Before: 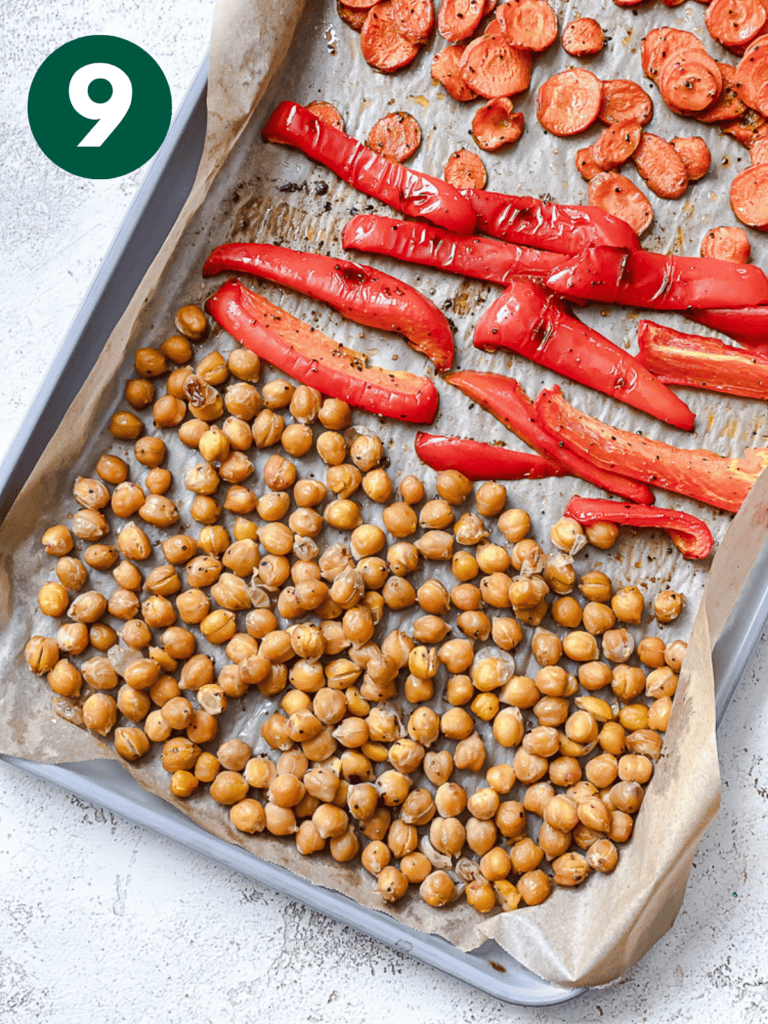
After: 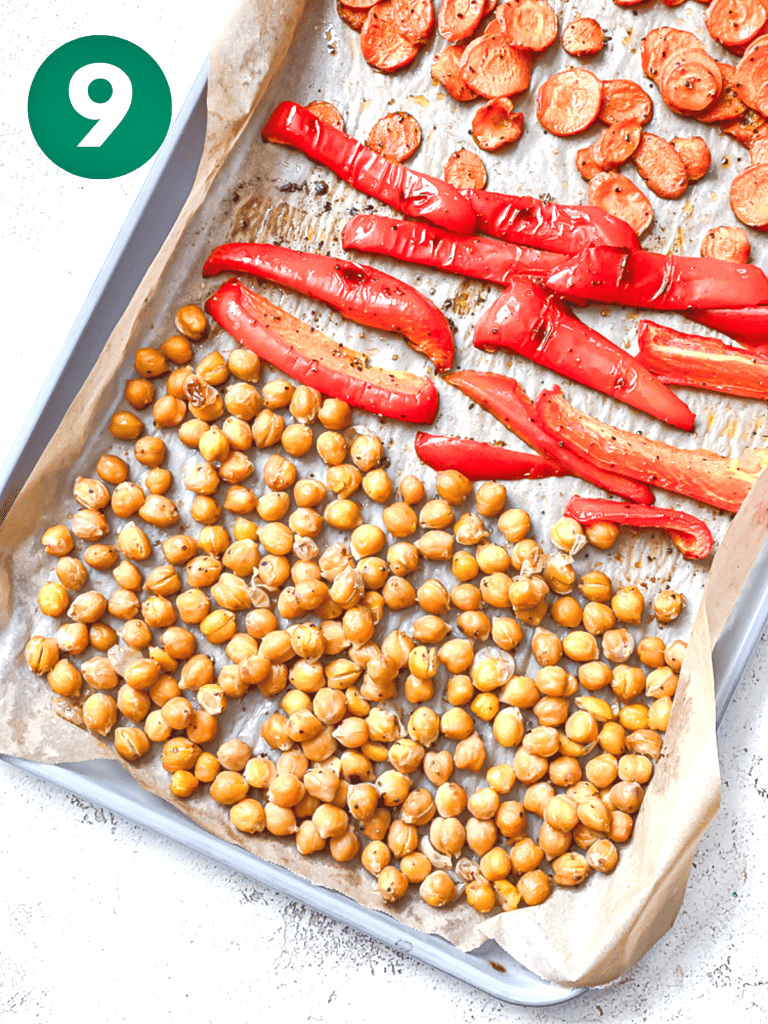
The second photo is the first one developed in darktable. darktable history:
exposure: exposure 0.6 EV, compensate highlight preservation false
tone equalizer: -7 EV 0.15 EV, -6 EV 0.6 EV, -5 EV 1.15 EV, -4 EV 1.33 EV, -3 EV 1.15 EV, -2 EV 0.6 EV, -1 EV 0.15 EV, mask exposure compensation -0.5 EV
